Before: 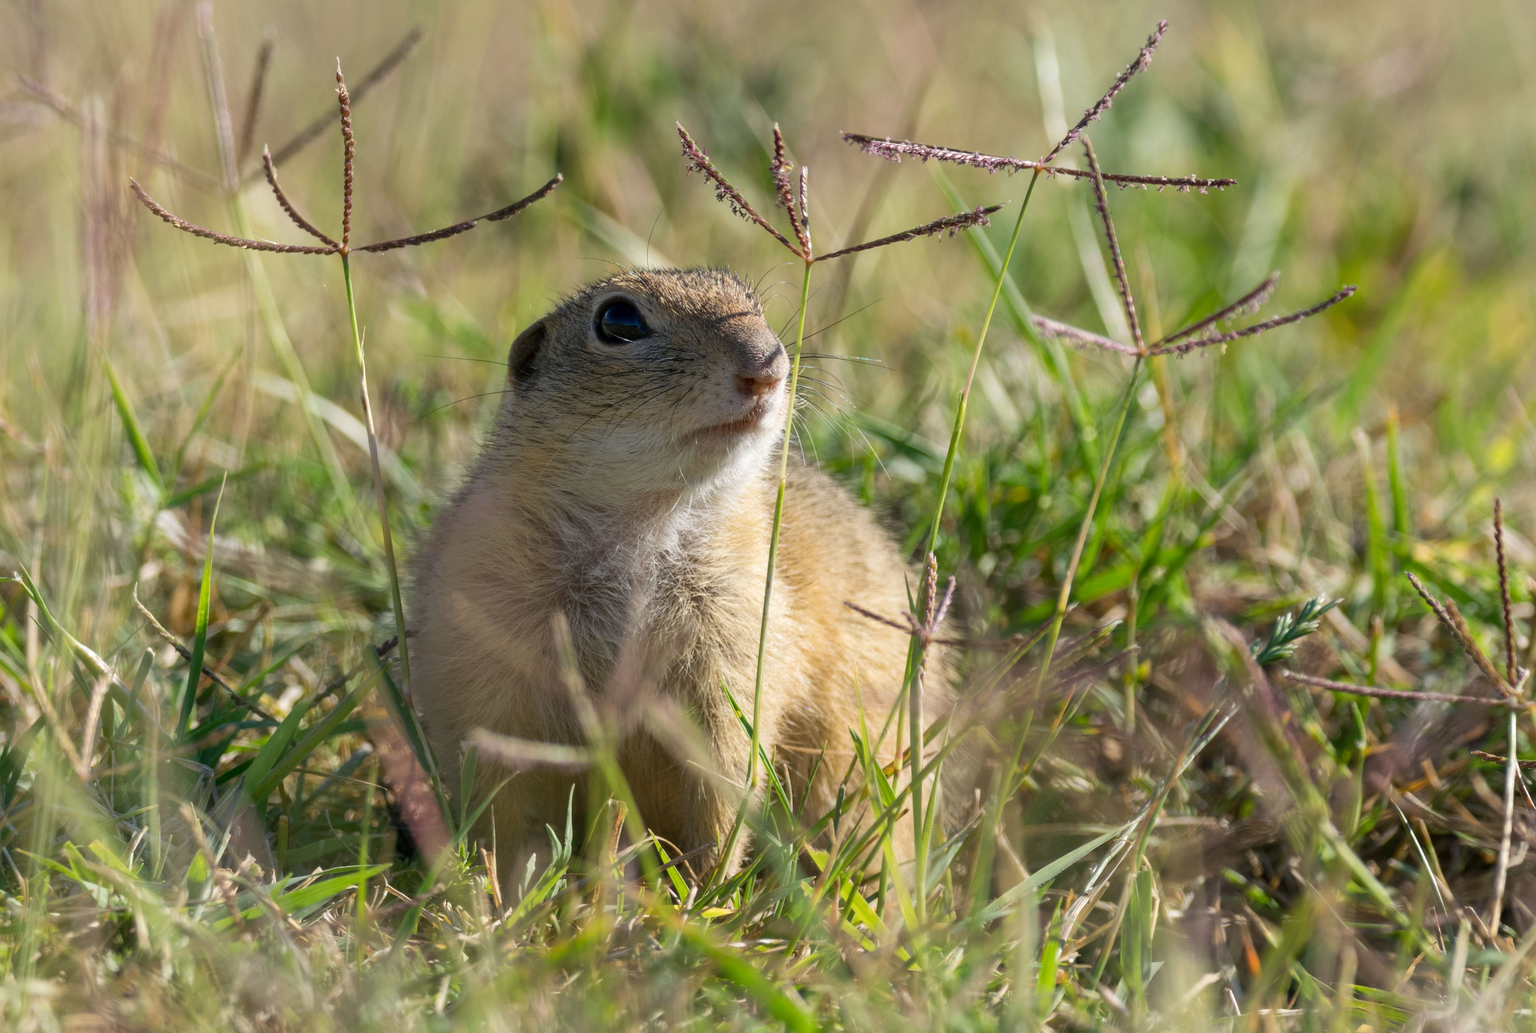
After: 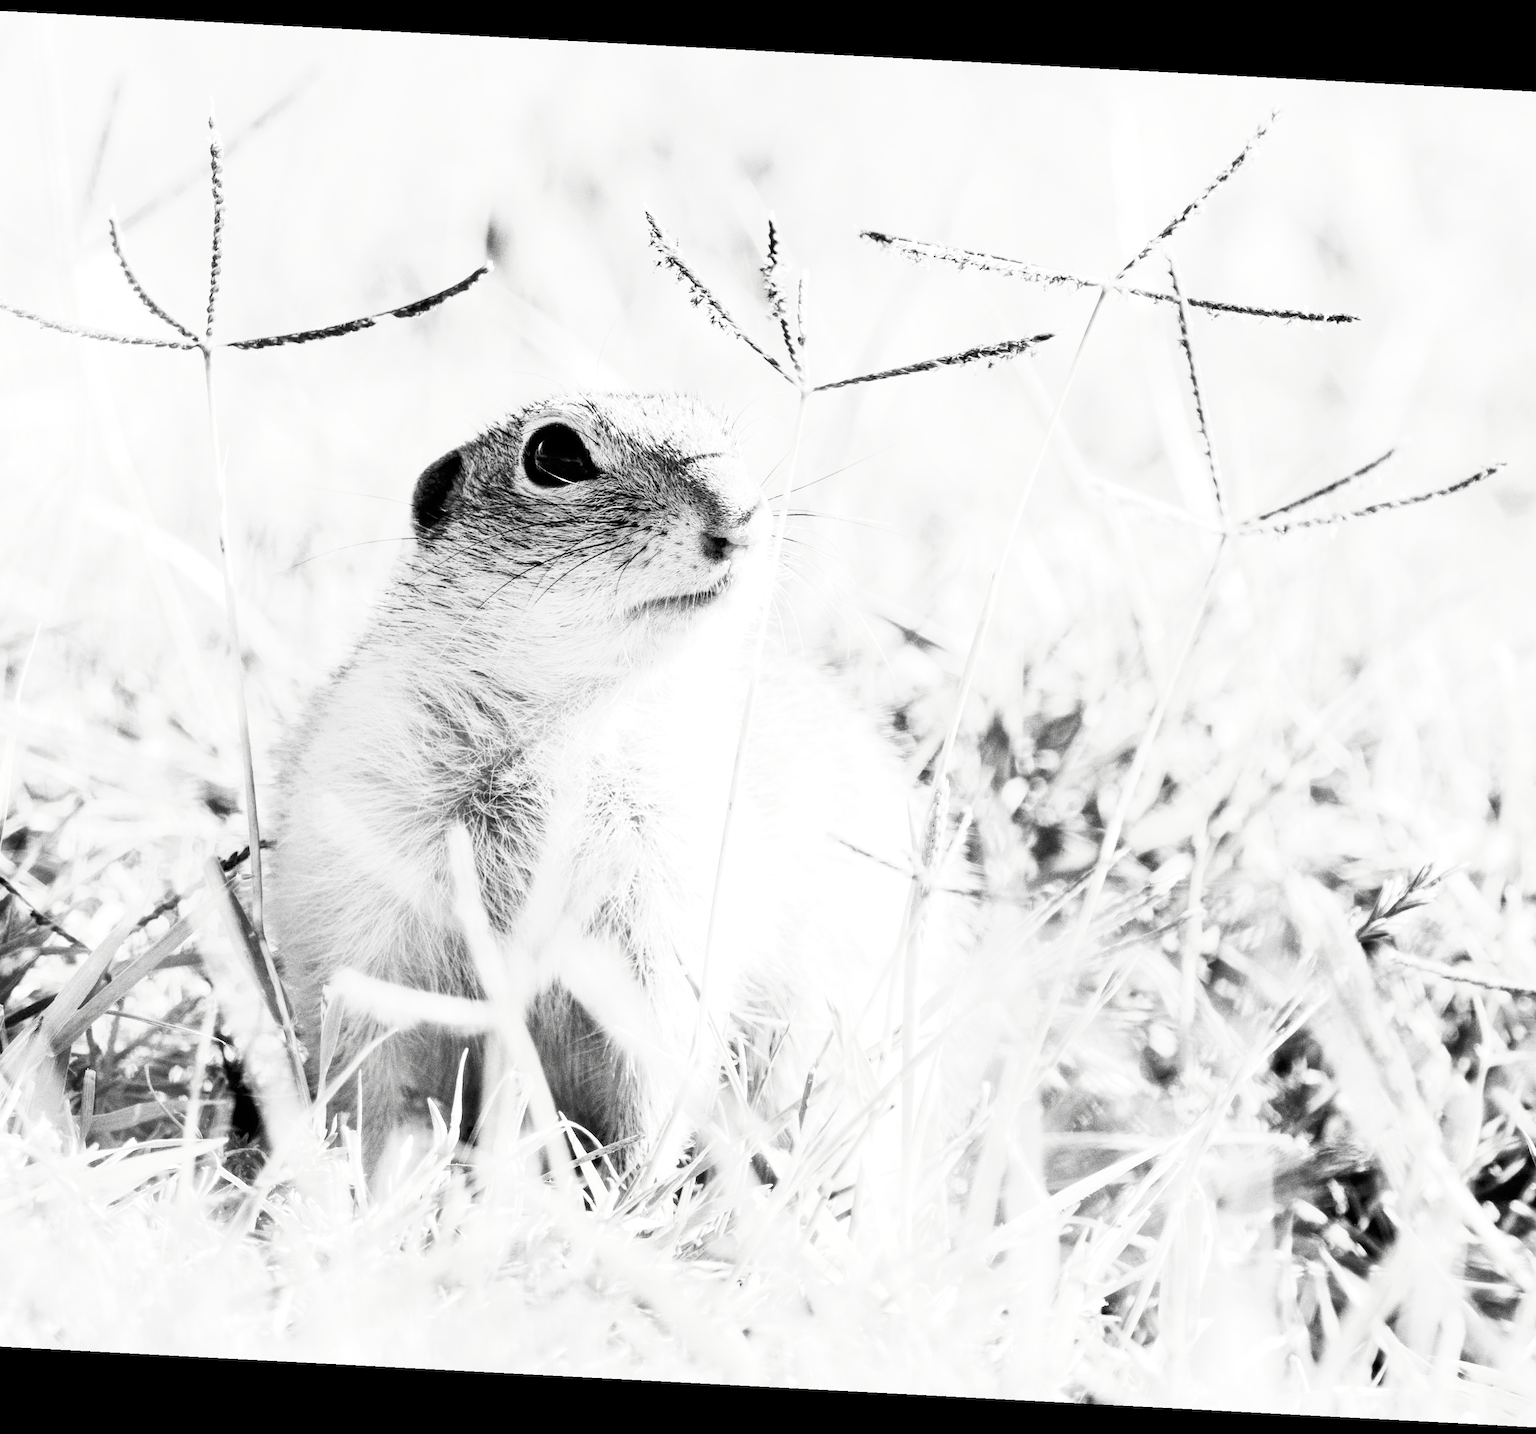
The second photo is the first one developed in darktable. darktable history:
base curve: curves: ch0 [(0, 0) (0.026, 0.03) (0.109, 0.232) (0.351, 0.748) (0.669, 0.968) (1, 1)]
crop and rotate: angle -3.01°, left 14.158%, top 0.038%, right 10.852%, bottom 0.032%
tone equalizer: edges refinement/feathering 500, mask exposure compensation -1.57 EV, preserve details no
tone curve: curves: ch0 [(0, 0) (0.118, 0.034) (0.182, 0.124) (0.265, 0.214) (0.504, 0.508) (0.783, 0.825) (1, 1)], color space Lab, independent channels, preserve colors none
exposure: exposure 2.23 EV, compensate exposure bias true, compensate highlight preservation false
contrast brightness saturation: contrast -0.038, brightness -0.586, saturation -0.996
